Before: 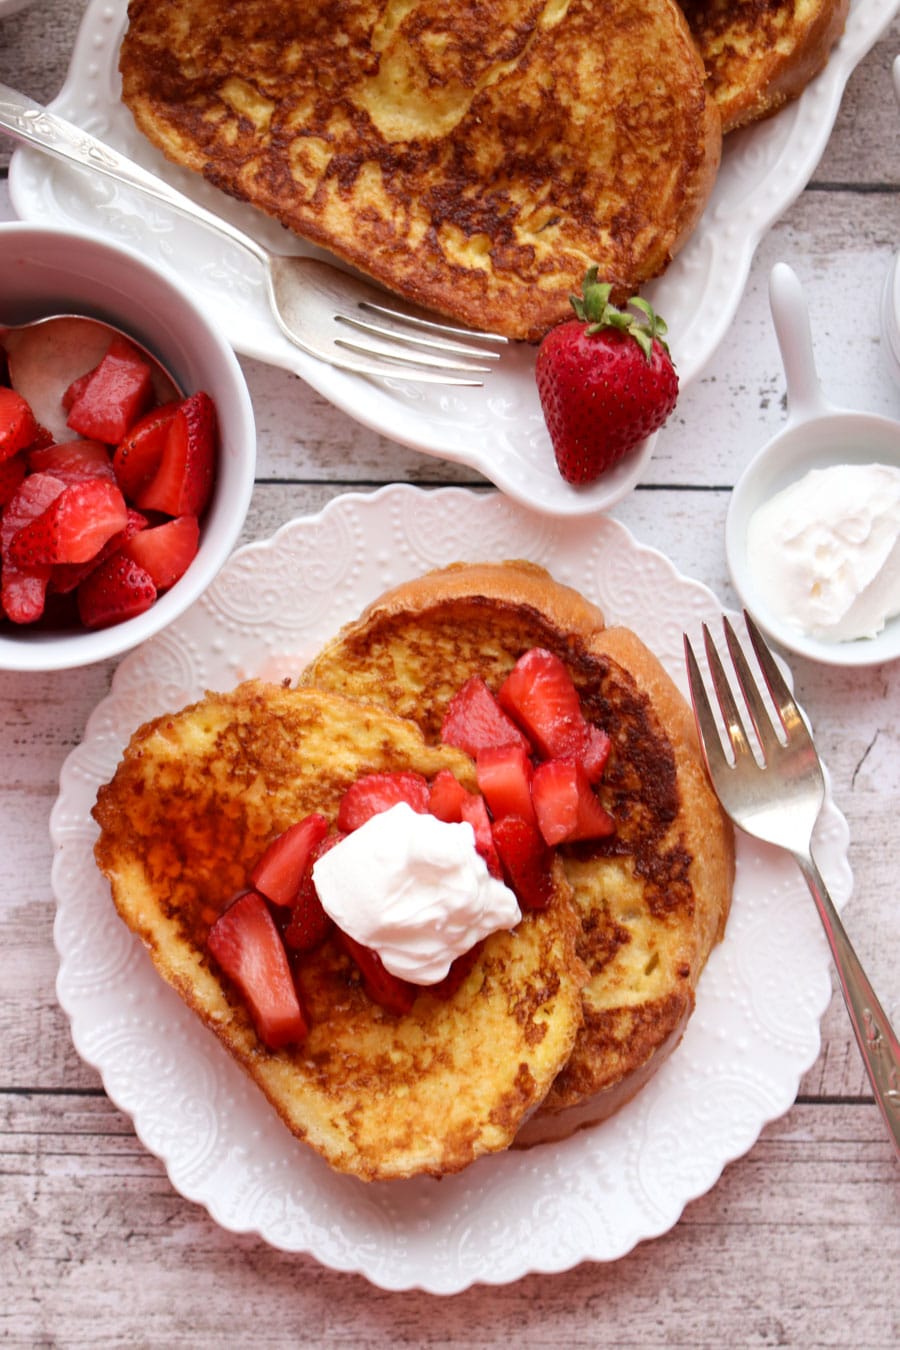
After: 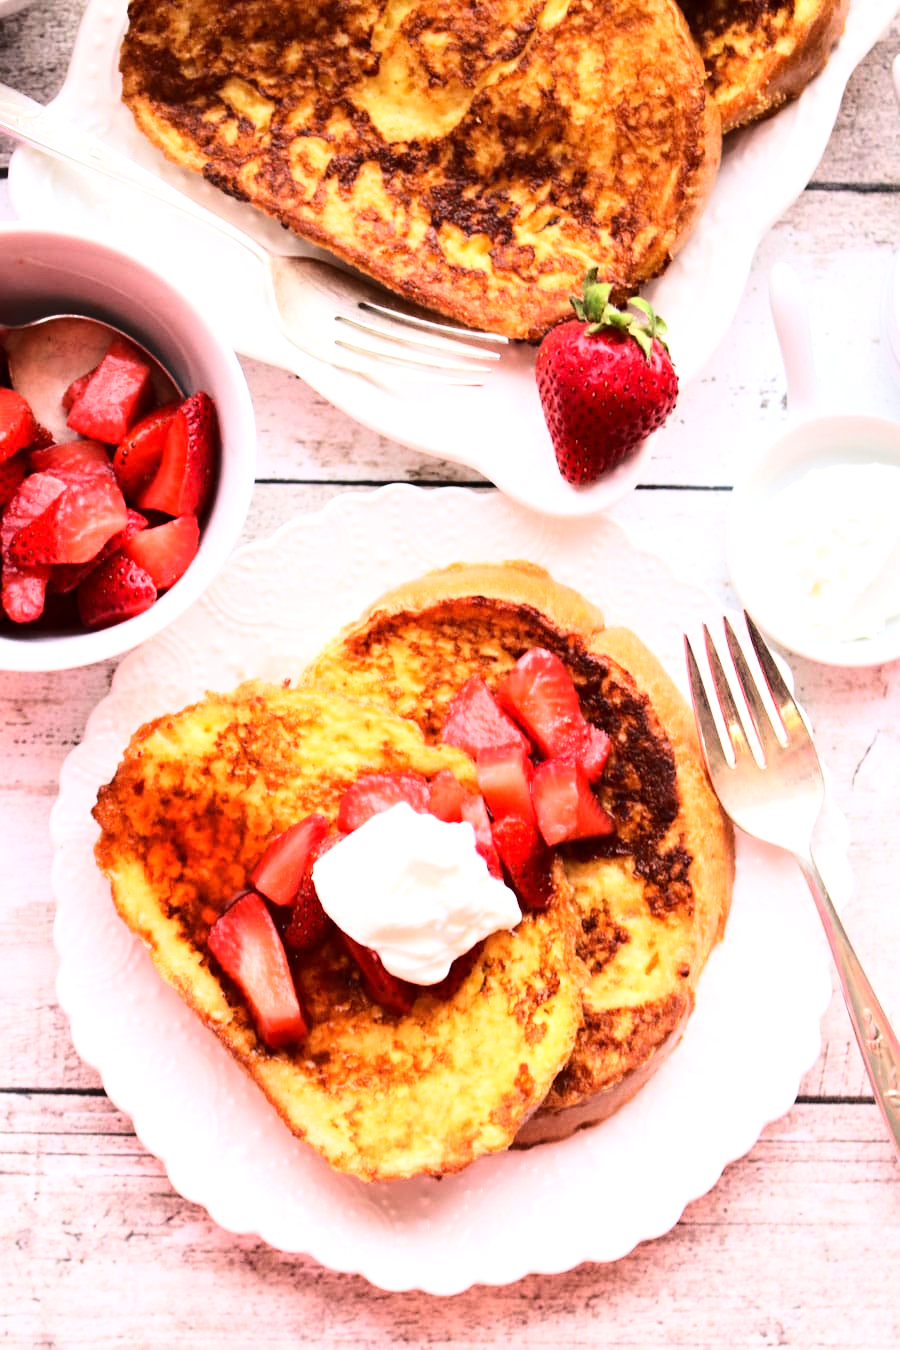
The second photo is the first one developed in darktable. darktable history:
tone equalizer: -8 EV 0.001 EV, -7 EV -0.002 EV, -6 EV 0.002 EV, -5 EV -0.03 EV, -4 EV -0.116 EV, -3 EV -0.169 EV, -2 EV 0.24 EV, -1 EV 0.702 EV, +0 EV 0.493 EV
base curve: curves: ch0 [(0, 0) (0.028, 0.03) (0.121, 0.232) (0.46, 0.748) (0.859, 0.968) (1, 1)]
